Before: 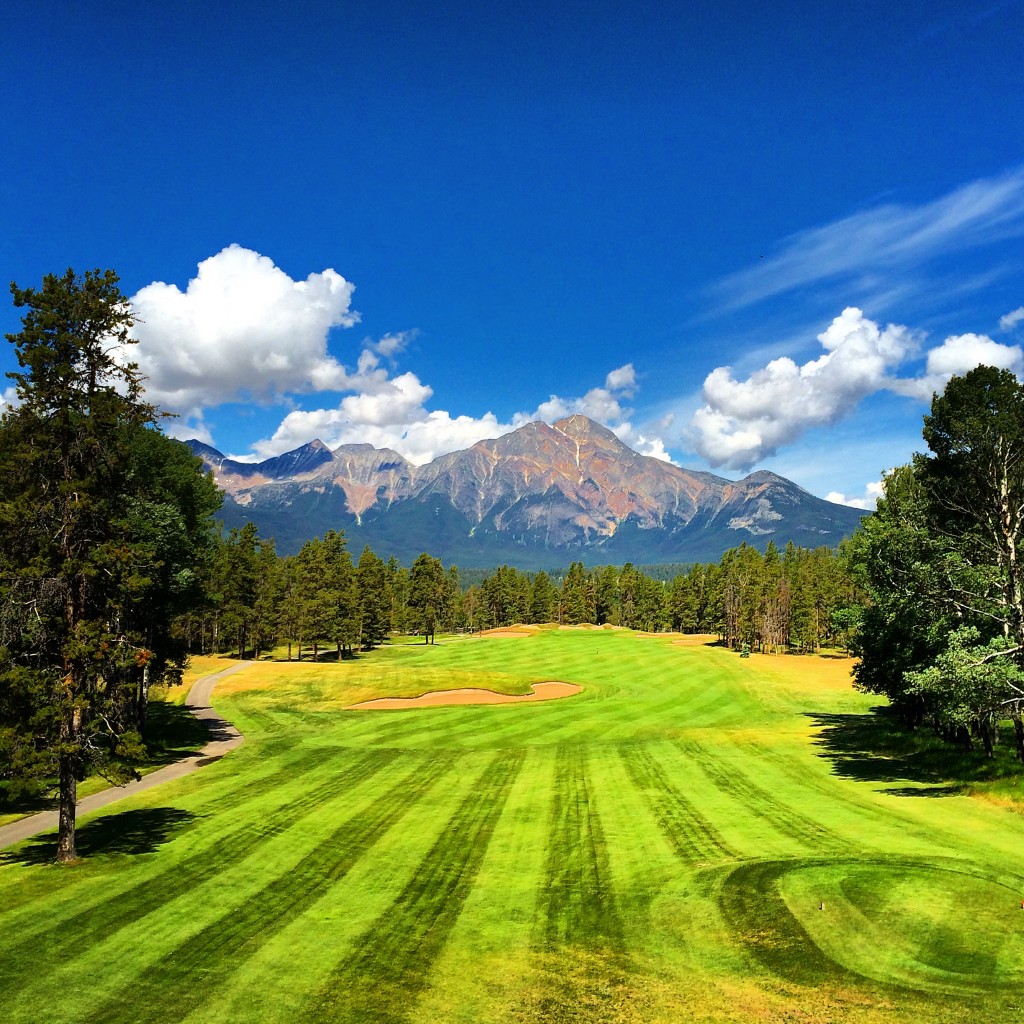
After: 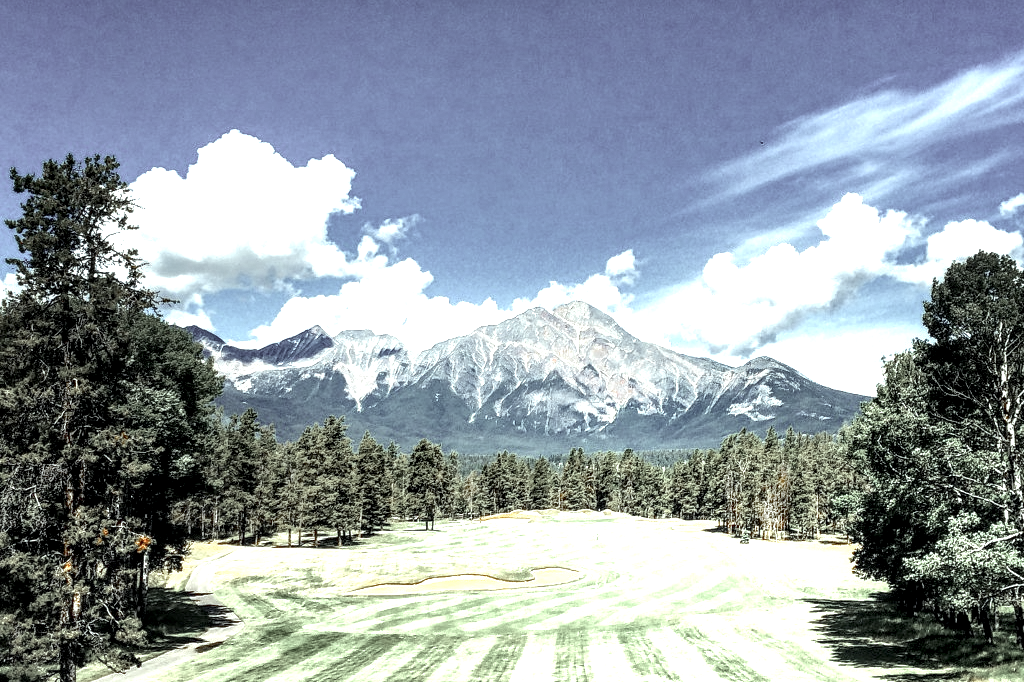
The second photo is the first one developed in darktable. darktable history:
local contrast: highlights 19%, detail 186%
color balance rgb: shadows lift › chroma 7.23%, shadows lift › hue 246.48°, highlights gain › chroma 5.38%, highlights gain › hue 196.93°, white fulcrum 1 EV
exposure: black level correction 0, exposure 1 EV, compensate exposure bias true, compensate highlight preservation false
color zones: curves: ch1 [(0, 0.638) (0.193, 0.442) (0.286, 0.15) (0.429, 0.14) (0.571, 0.142) (0.714, 0.154) (0.857, 0.175) (1, 0.638)]
base curve: curves: ch0 [(0, 0) (0.472, 0.508) (1, 1)]
crop: top 11.166%, bottom 22.168%
